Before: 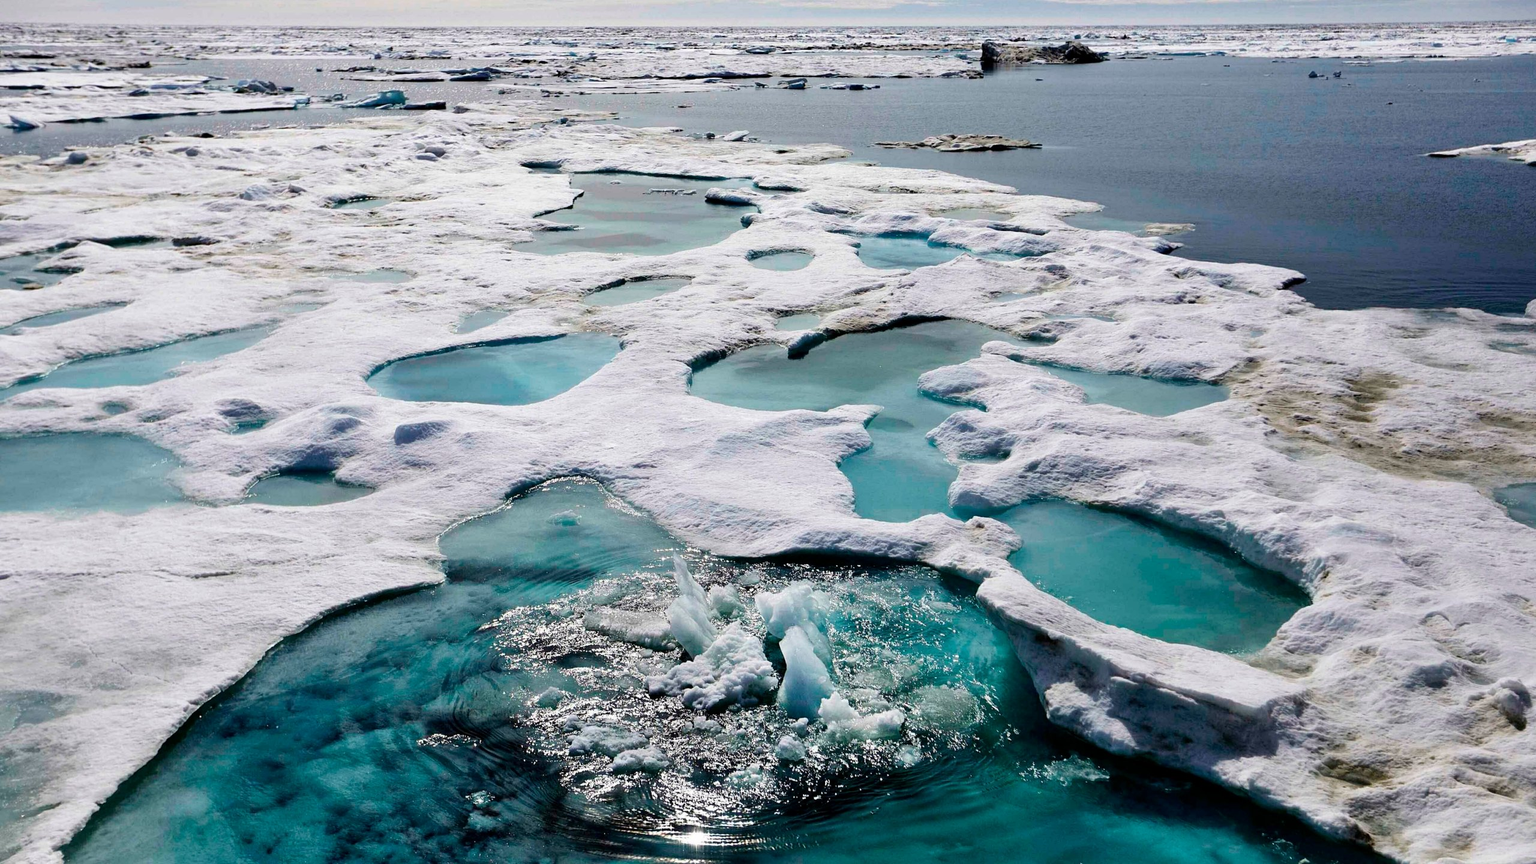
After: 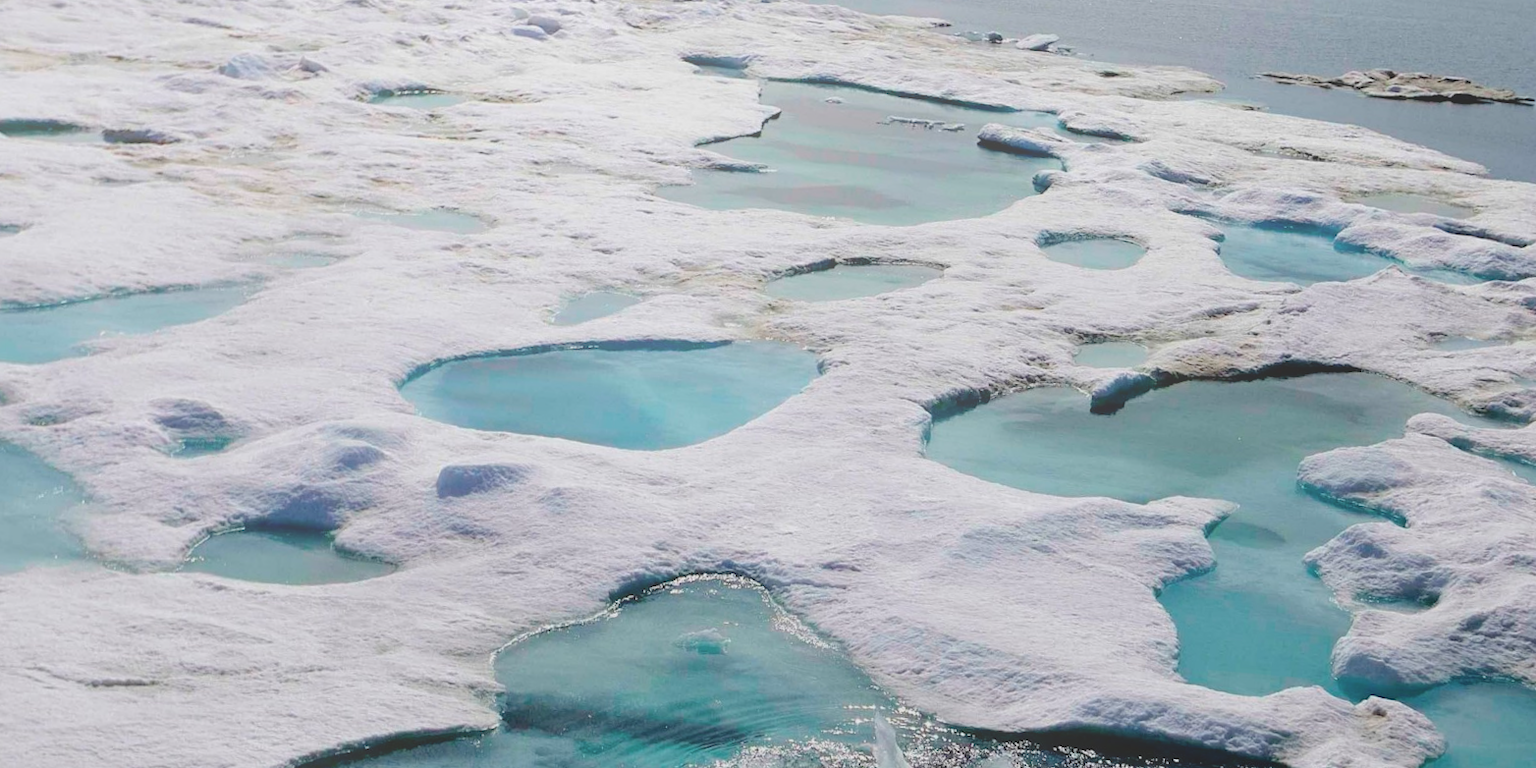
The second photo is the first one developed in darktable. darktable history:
crop and rotate: angle -4.99°, left 2.122%, top 6.945%, right 27.566%, bottom 30.519%
tone equalizer: -8 EV 0.25 EV, -7 EV 0.417 EV, -6 EV 0.417 EV, -5 EV 0.25 EV, -3 EV -0.25 EV, -2 EV -0.417 EV, -1 EV -0.417 EV, +0 EV -0.25 EV, edges refinement/feathering 500, mask exposure compensation -1.57 EV, preserve details guided filter
bloom: size 40%
